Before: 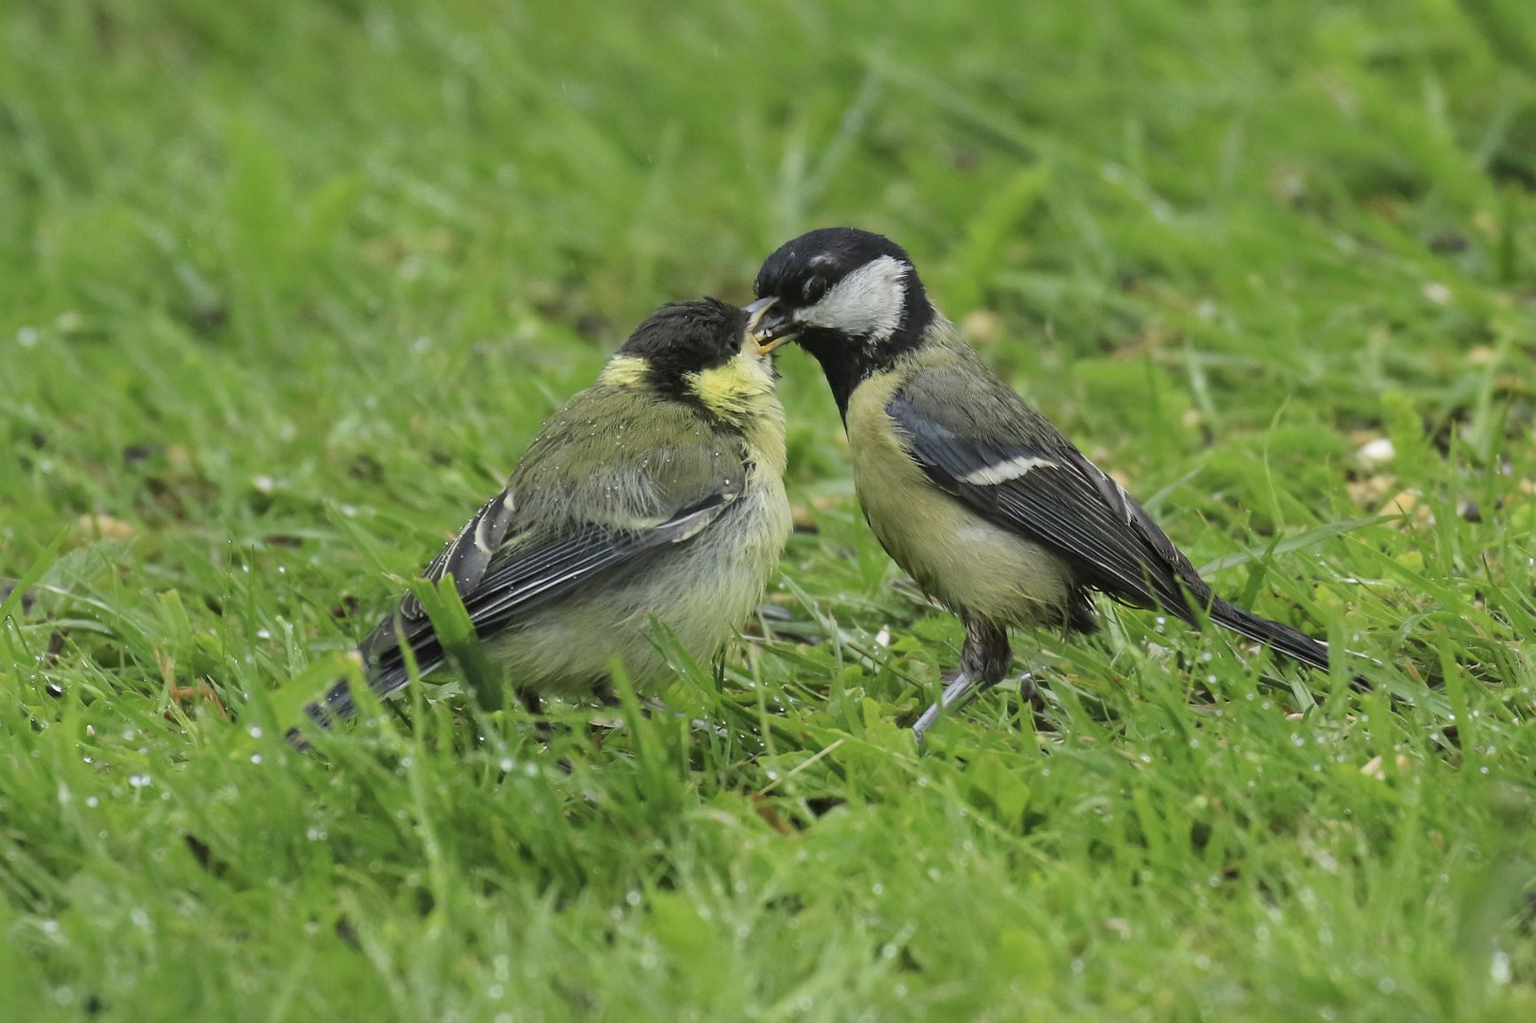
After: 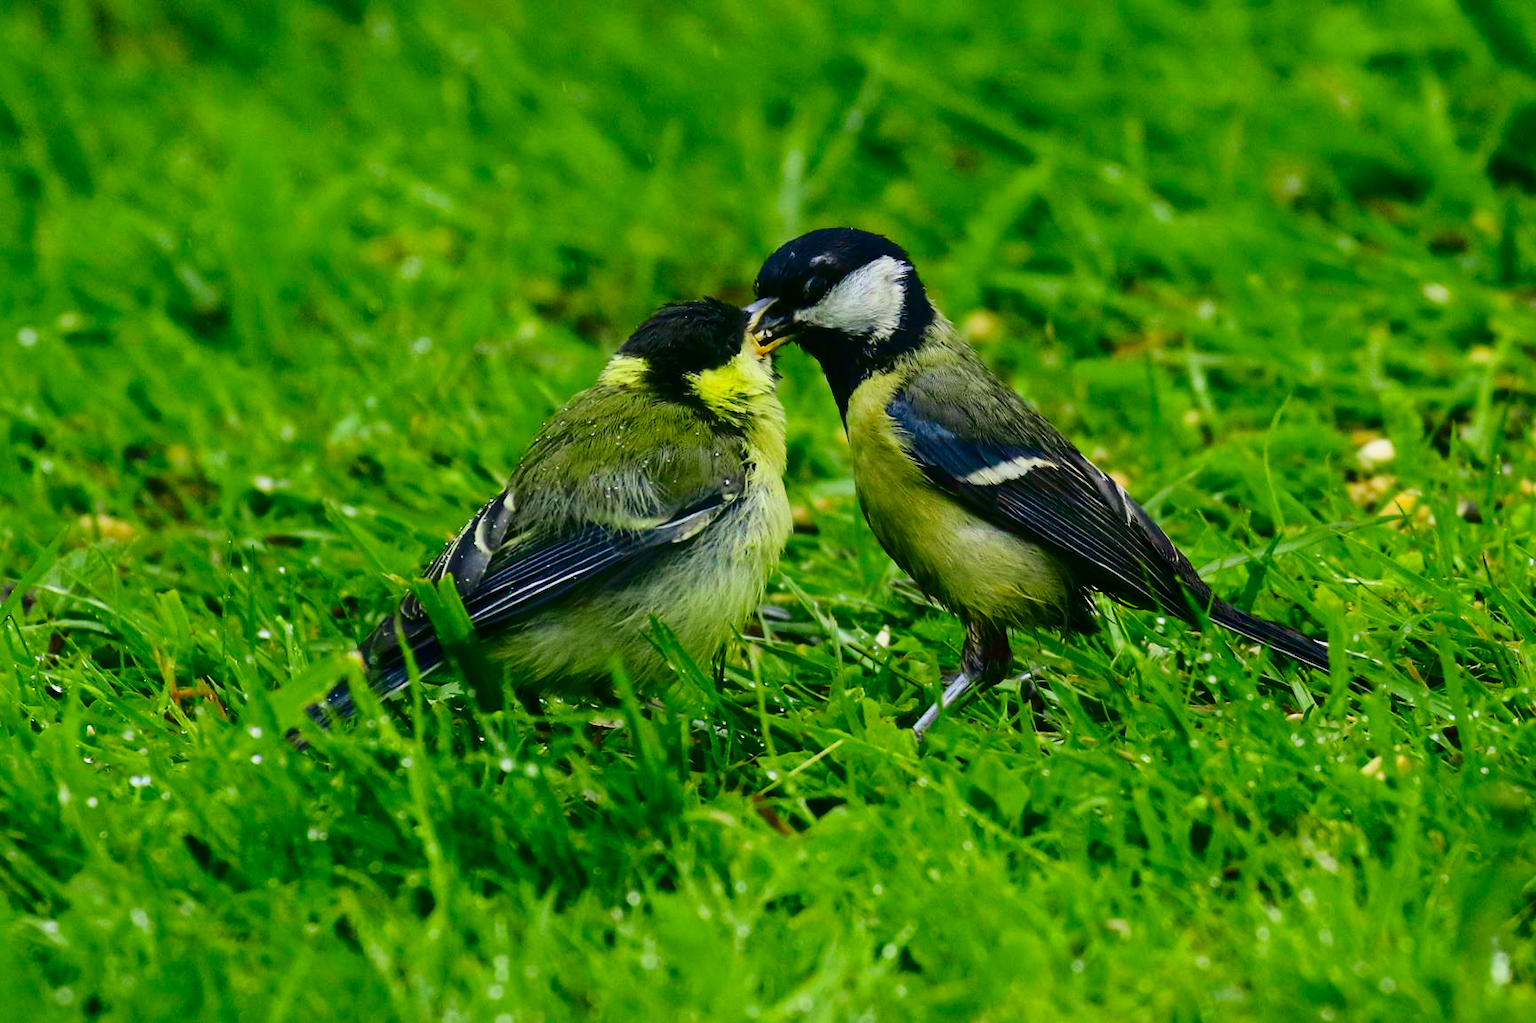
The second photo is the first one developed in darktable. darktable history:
tone curve: curves: ch0 [(0, 0) (0.091, 0.077) (0.389, 0.458) (0.745, 0.82) (0.844, 0.908) (0.909, 0.942) (1, 0.973)]; ch1 [(0, 0) (0.437, 0.404) (0.5, 0.5) (0.529, 0.556) (0.58, 0.603) (0.616, 0.649) (1, 1)]; ch2 [(0, 0) (0.442, 0.415) (0.5, 0.5) (0.535, 0.557) (0.585, 0.62) (1, 1)], color space Lab, independent channels, preserve colors none
color balance rgb: shadows lift › chroma 4.108%, shadows lift › hue 254.33°, global offset › hue 171.68°, linear chroma grading › global chroma 15.304%, perceptual saturation grading › global saturation 29.226%, perceptual saturation grading › mid-tones 11.922%, perceptual saturation grading › shadows 11.34%, contrast -9.353%
contrast brightness saturation: contrast 0.243, brightness -0.237, saturation 0.143
